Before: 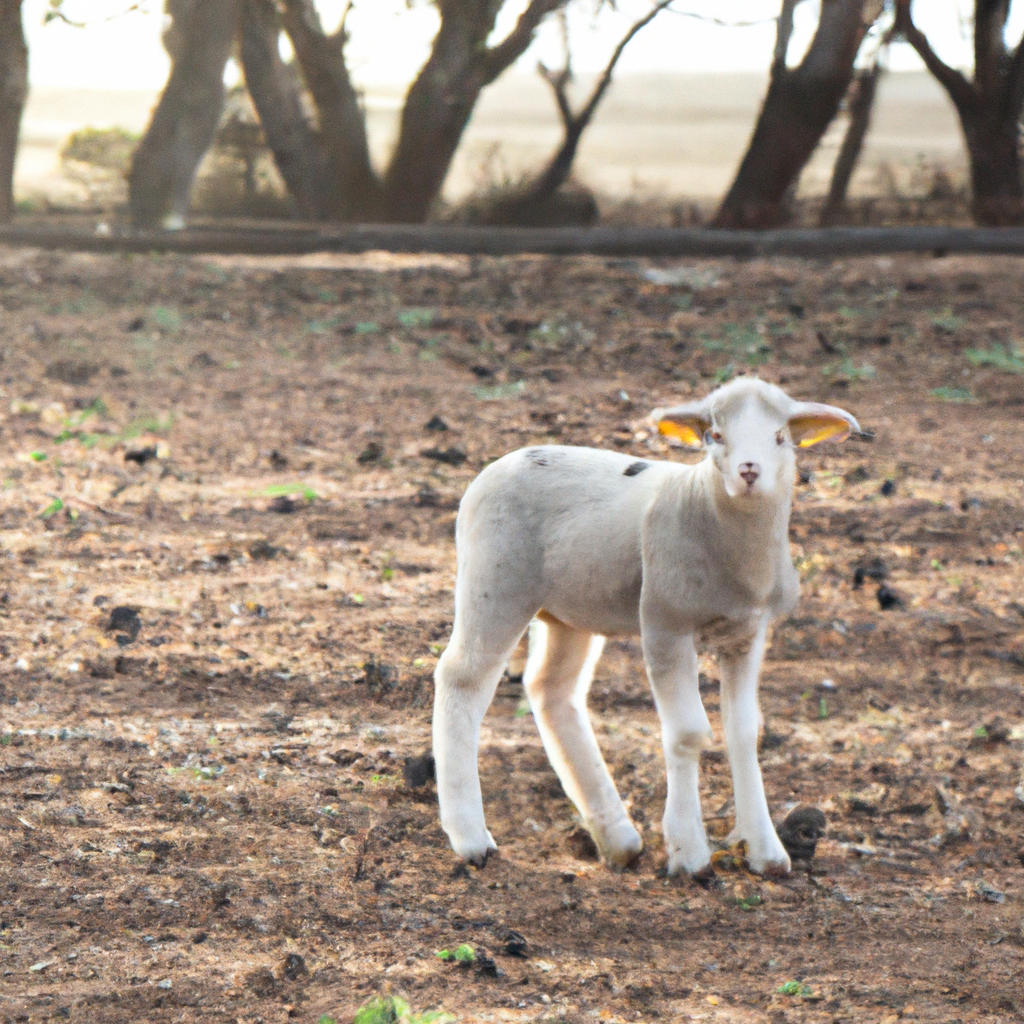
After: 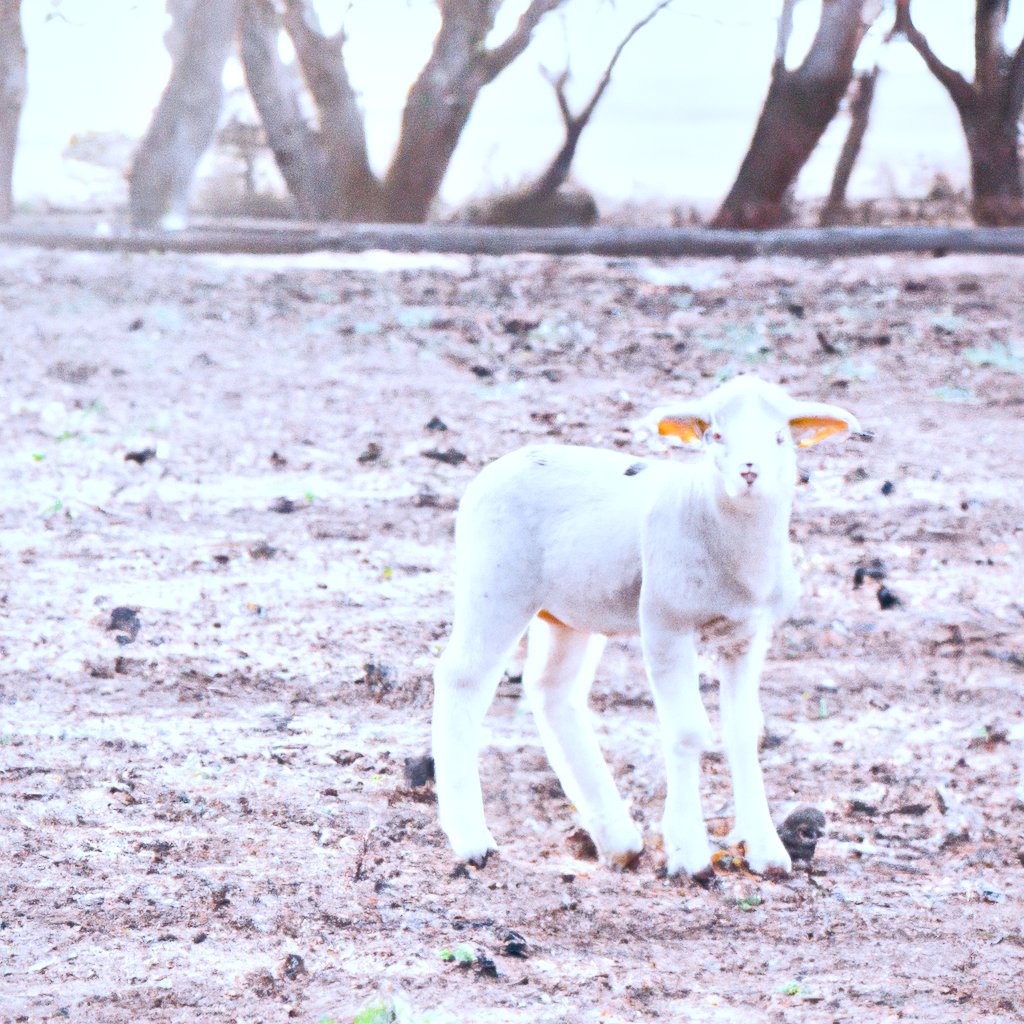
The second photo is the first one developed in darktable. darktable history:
white balance: red 1.05, blue 1.072
color correction: highlights a* -2.24, highlights b* -18.1
color balance rgb: perceptual saturation grading › global saturation 25%, perceptual brilliance grading › global brilliance 35%, perceptual brilliance grading › highlights 50%, perceptual brilliance grading › mid-tones 60%, perceptual brilliance grading › shadows 35%, global vibrance 20%
exposure: exposure 0.207 EV, compensate highlight preservation false
sigmoid: contrast 1.05, skew -0.15
local contrast: mode bilateral grid, contrast 25, coarseness 47, detail 151%, midtone range 0.2
